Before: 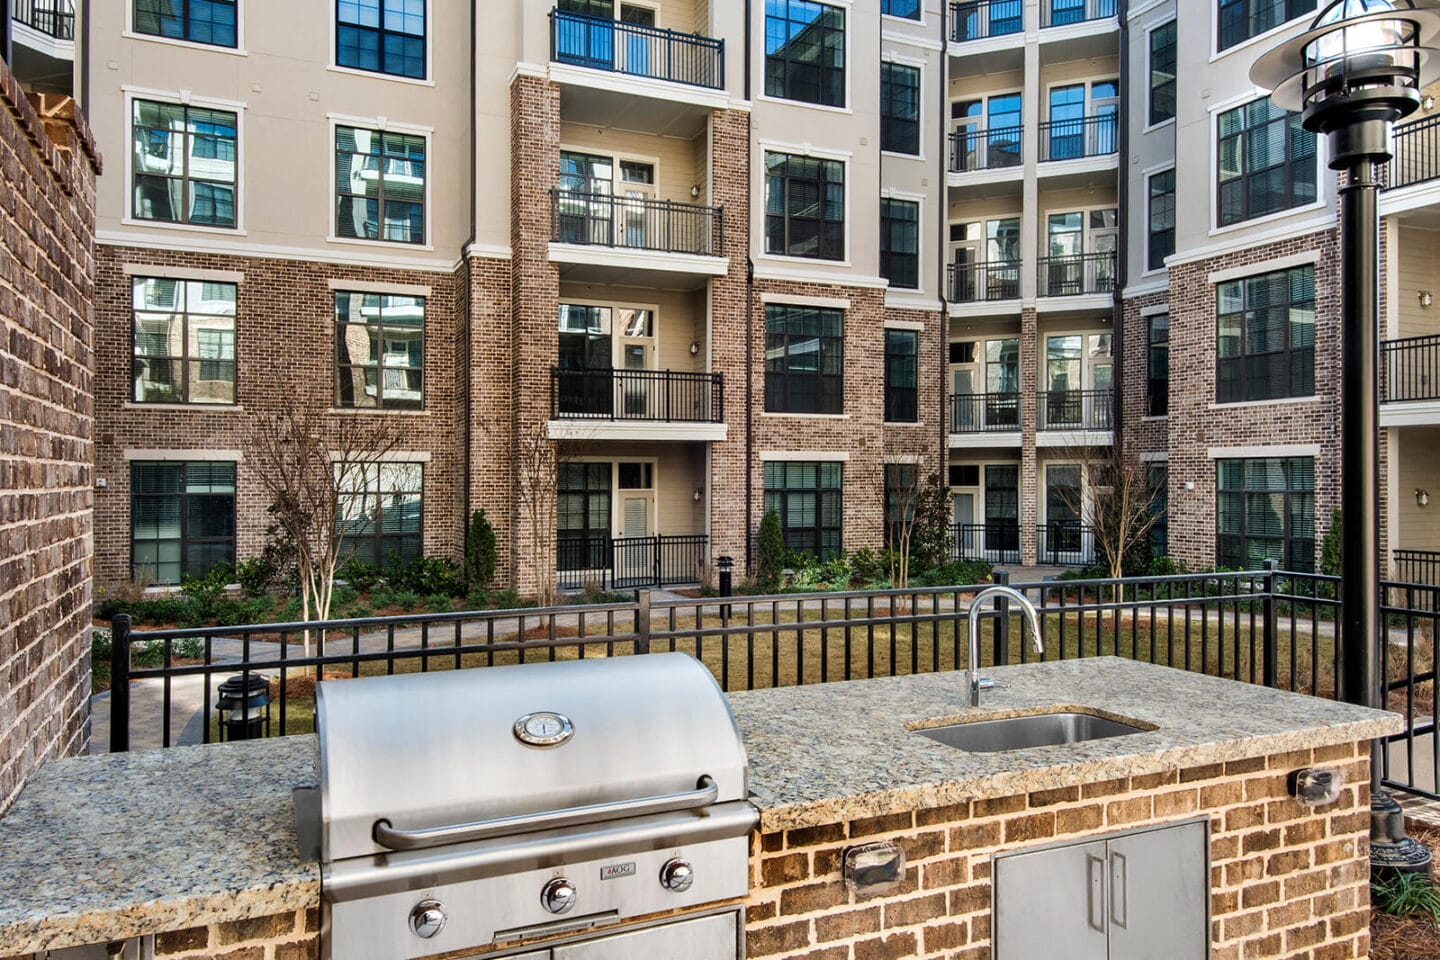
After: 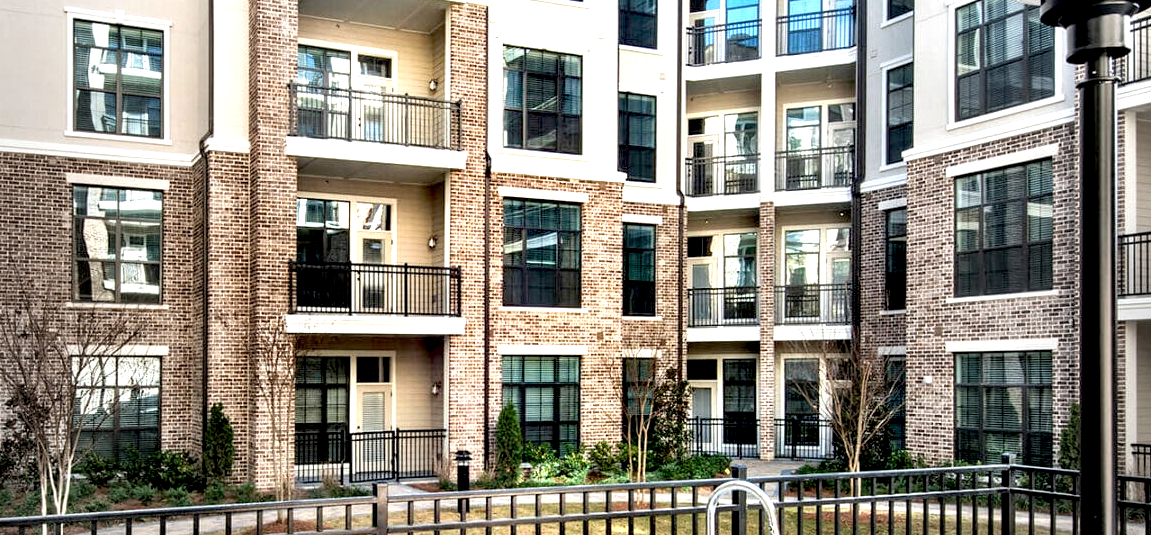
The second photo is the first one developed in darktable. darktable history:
exposure: black level correction 0.009, exposure 1.422 EV, compensate highlight preservation false
vignetting: fall-off start 18.12%, fall-off radius 136.91%, width/height ratio 0.625, shape 0.599
crop: left 18.257%, top 11.109%, right 1.785%, bottom 33.081%
